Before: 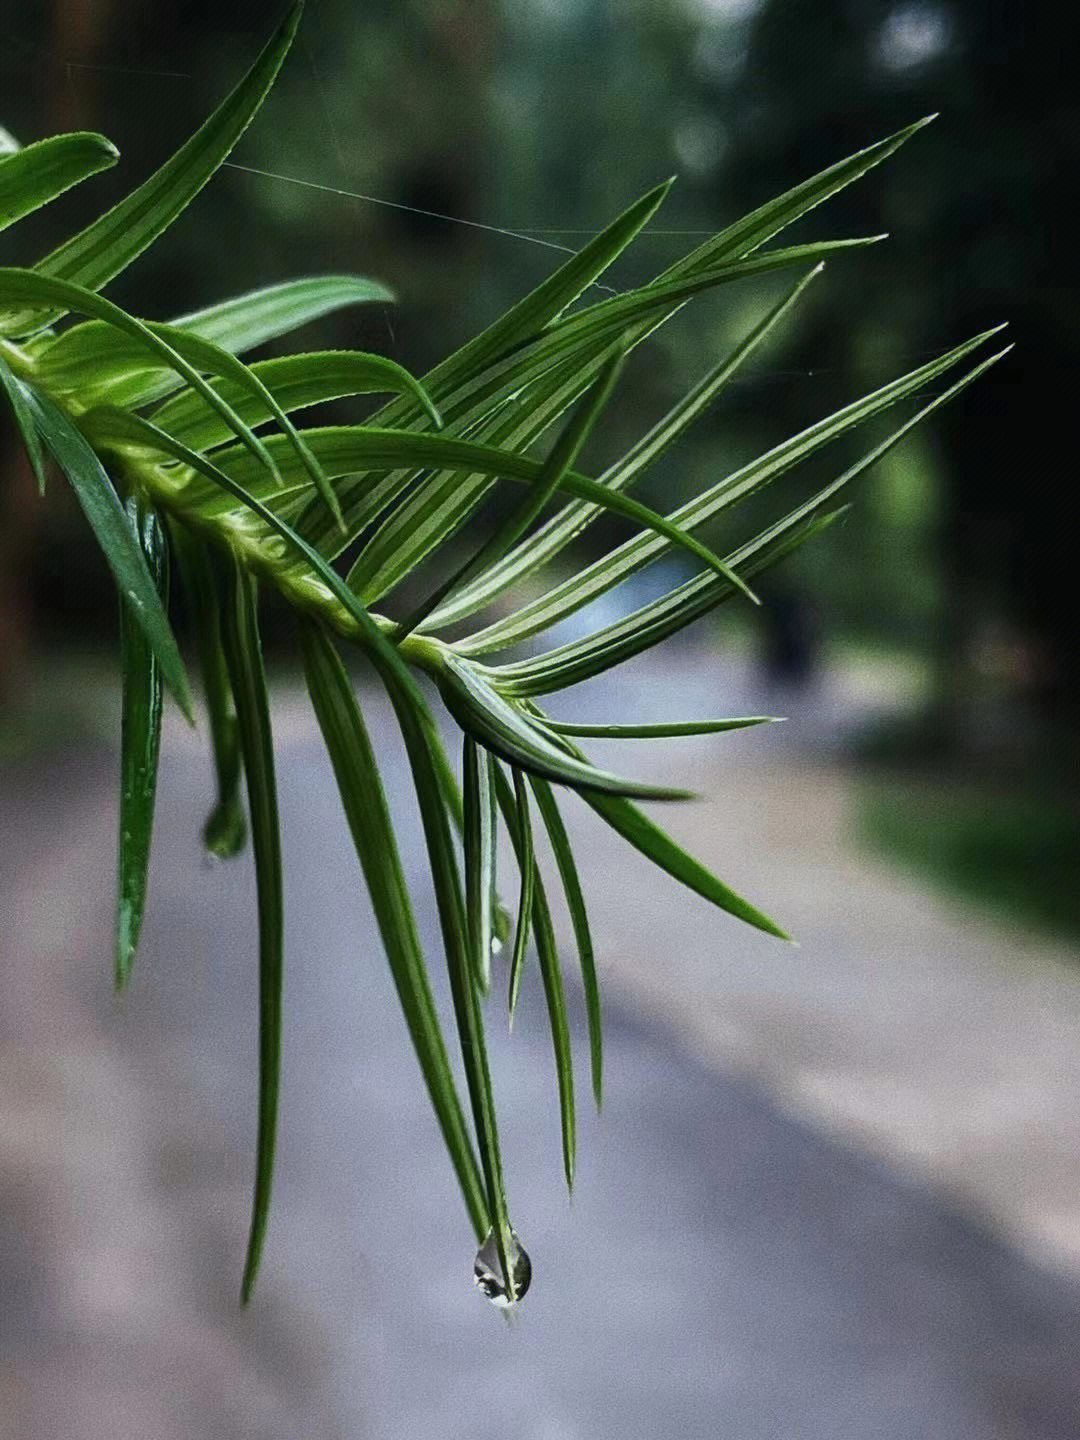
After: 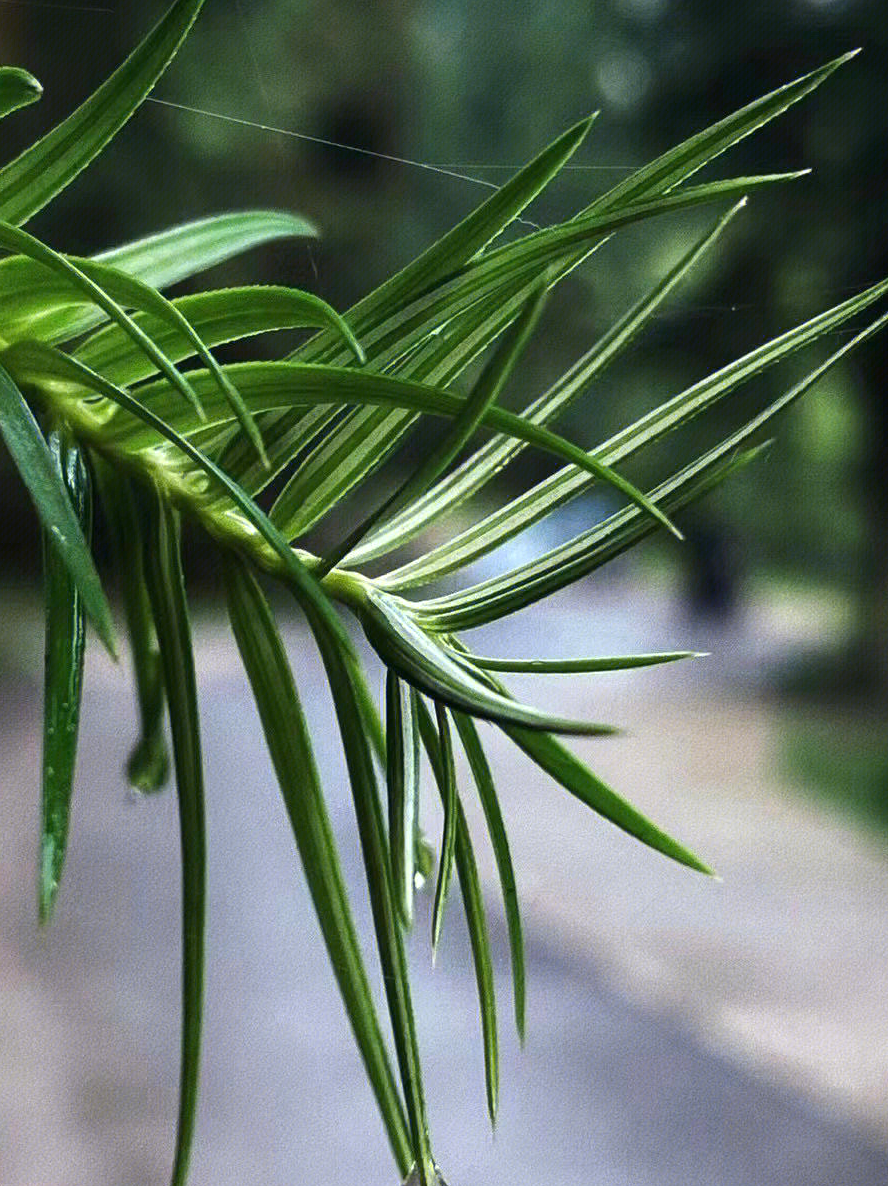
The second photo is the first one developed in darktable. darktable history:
exposure: black level correction 0, exposure 0.498 EV, compensate highlight preservation false
crop and rotate: left 7.241%, top 4.532%, right 10.521%, bottom 13.063%
